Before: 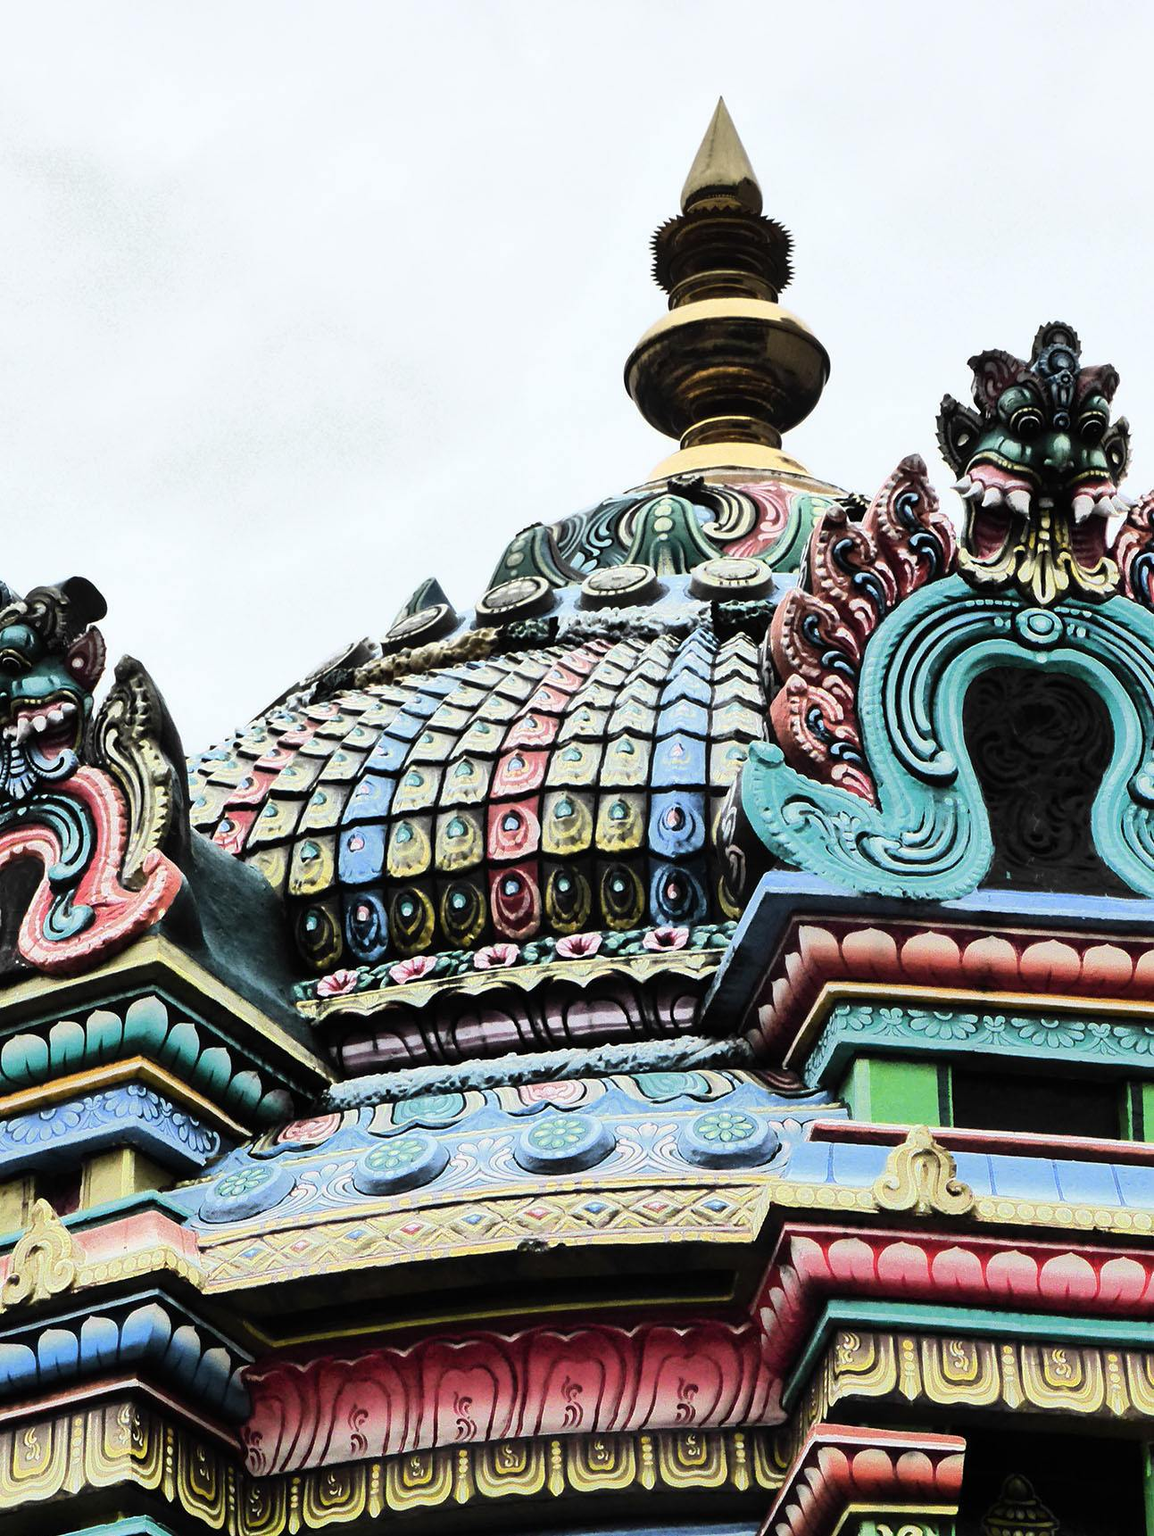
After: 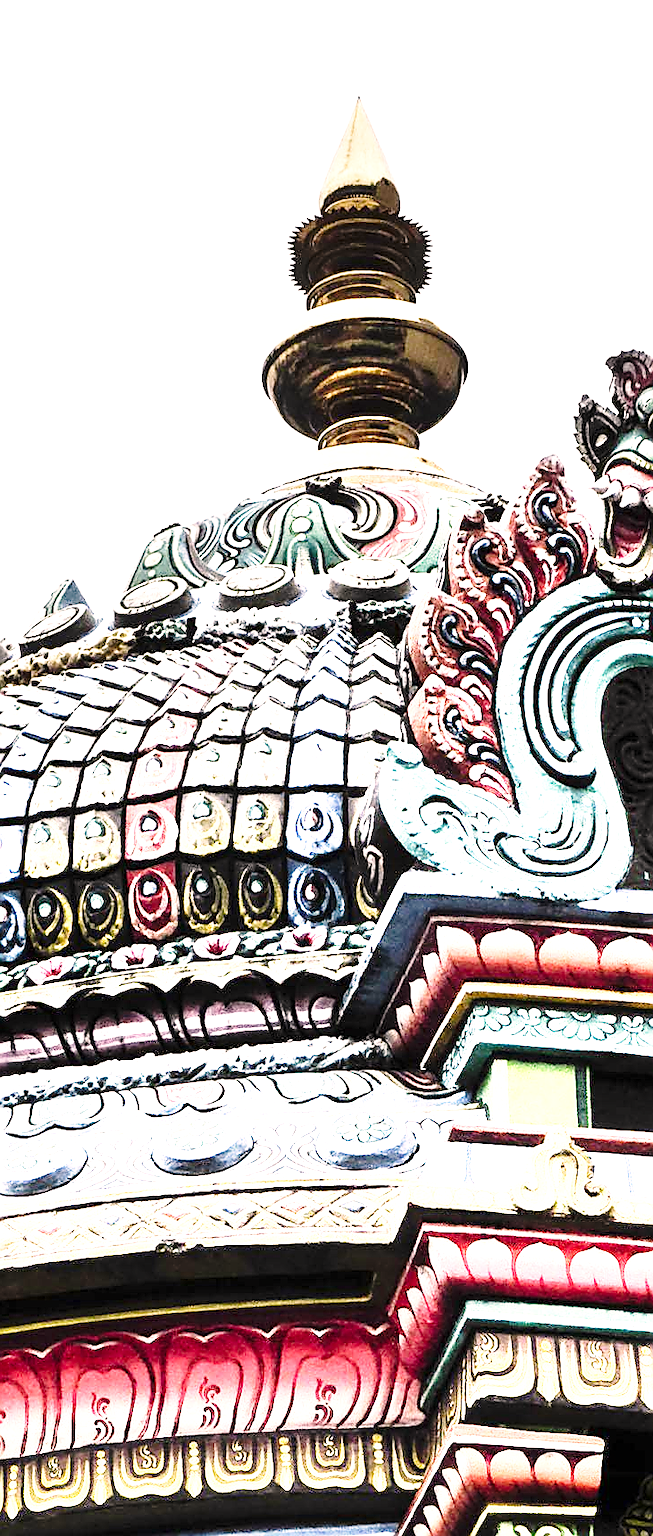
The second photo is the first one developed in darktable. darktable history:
local contrast: highlights 100%, shadows 100%, detail 120%, midtone range 0.2
crop: left 31.458%, top 0%, right 11.876%
exposure: exposure 1.5 EV, compensate highlight preservation false
color correction: highlights a* 7.34, highlights b* 4.37
base curve: curves: ch0 [(0, 0) (0.028, 0.03) (0.121, 0.232) (0.46, 0.748) (0.859, 0.968) (1, 1)], preserve colors none
sharpen: radius 1.4, amount 1.25, threshold 0.7
